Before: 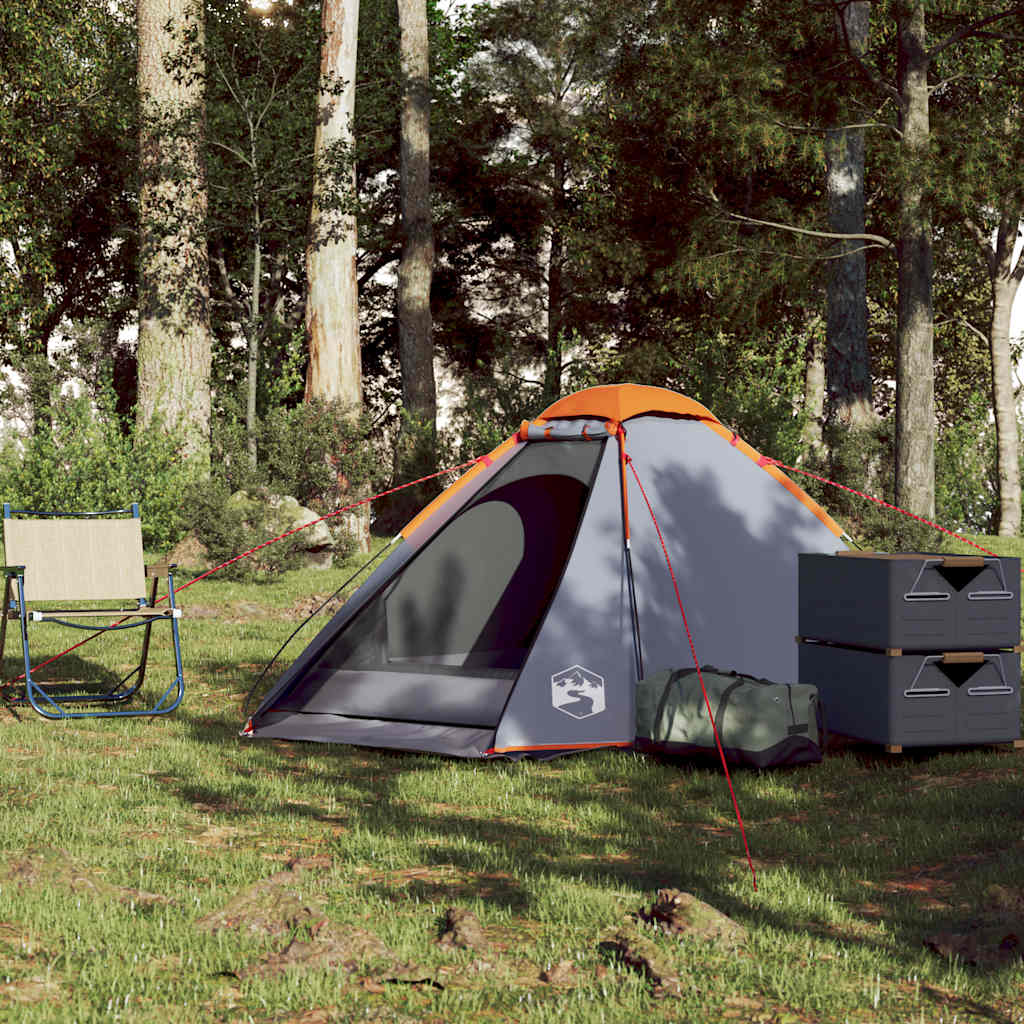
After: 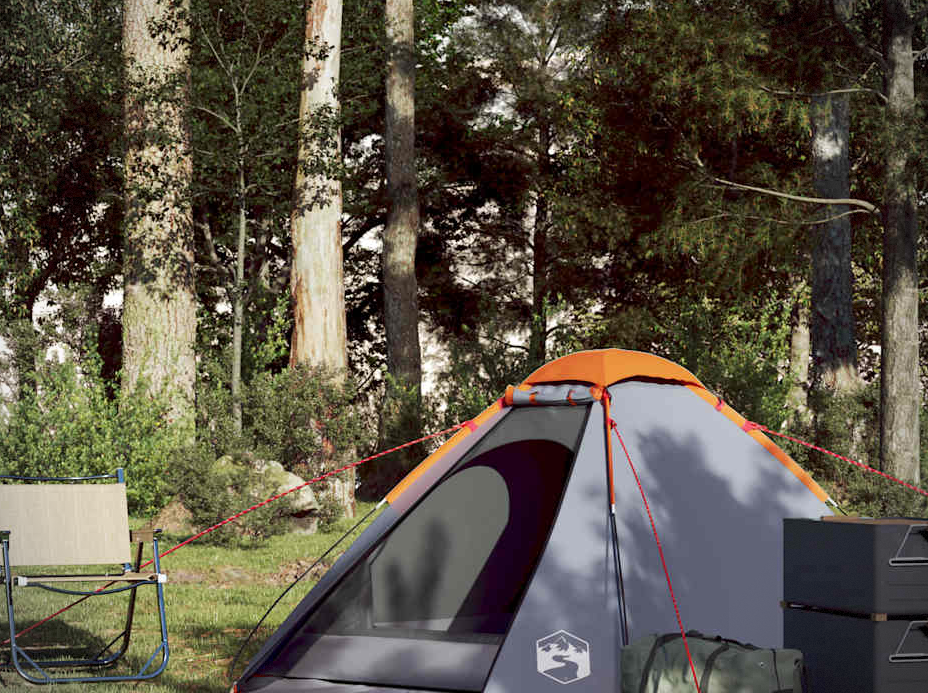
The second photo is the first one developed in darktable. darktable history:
crop: left 1.509%, top 3.452%, right 7.696%, bottom 28.452%
vignetting: dithering 8-bit output, unbound false
